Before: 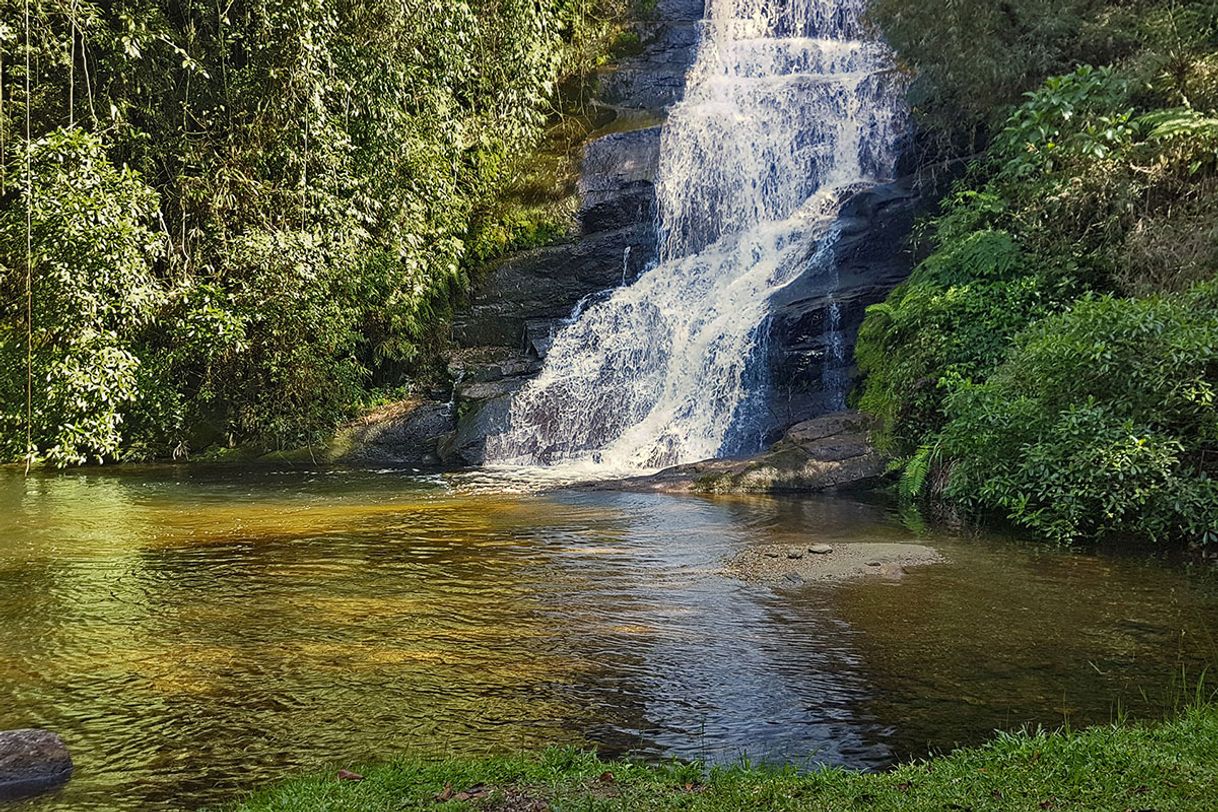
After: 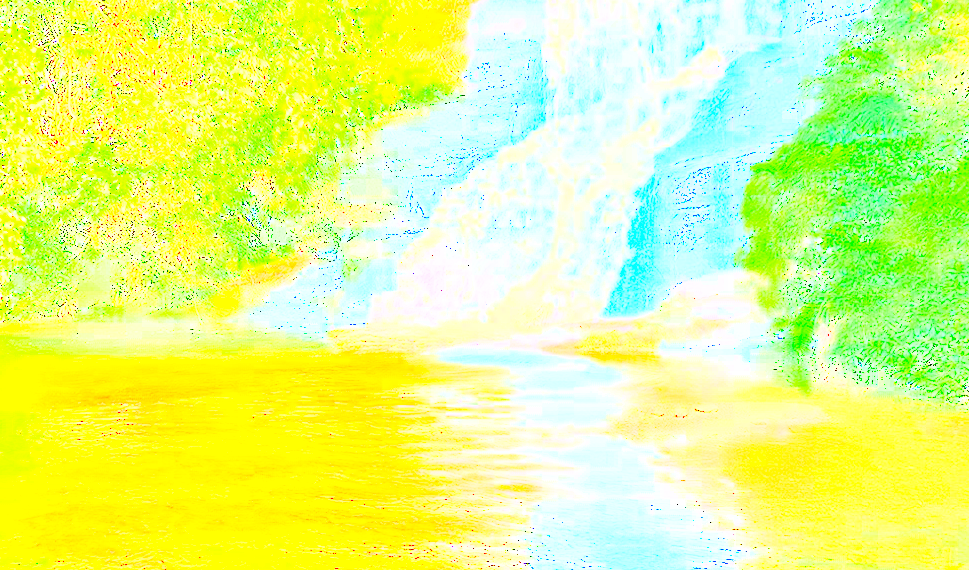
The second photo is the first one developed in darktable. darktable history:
contrast brightness saturation: contrast 0.764, brightness -0.997, saturation 0.987
tone equalizer: -8 EV -0.404 EV, -7 EV -0.398 EV, -6 EV -0.296 EV, -5 EV -0.192 EV, -3 EV 0.189 EV, -2 EV 0.339 EV, -1 EV 0.401 EV, +0 EV 0.42 EV
exposure: exposure 7.999 EV, compensate exposure bias true, compensate highlight preservation false
shadows and highlights: on, module defaults
crop: left 9.418%, top 17.377%, right 11.011%, bottom 12.337%
